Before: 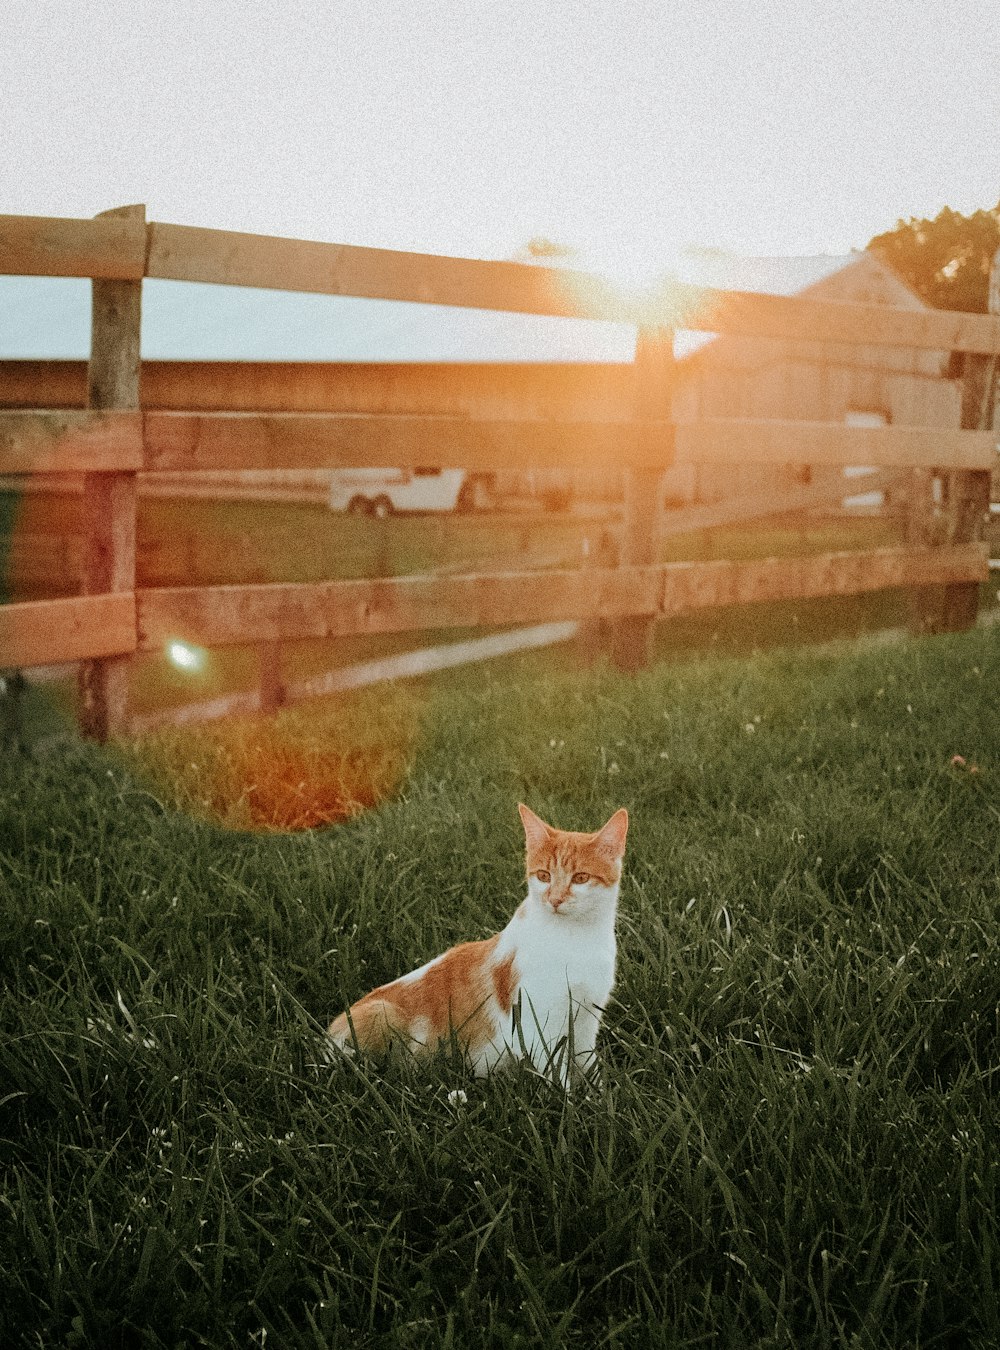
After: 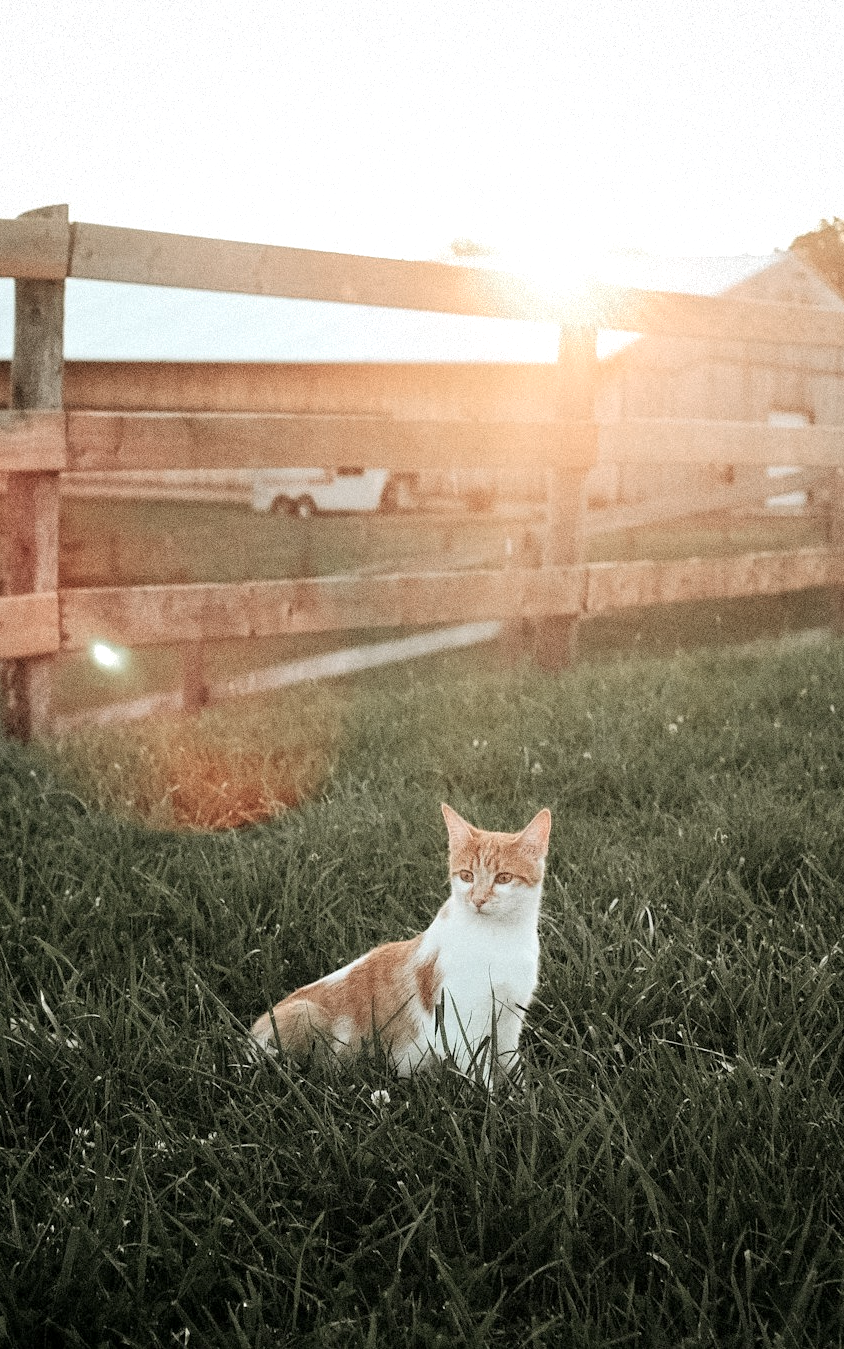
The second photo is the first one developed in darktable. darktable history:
tone equalizer: on, module defaults
crop: left 7.708%, right 7.848%
exposure: black level correction 0.001, exposure 0.499 EV, compensate highlight preservation false
color zones: curves: ch0 [(0, 0.559) (0.153, 0.551) (0.229, 0.5) (0.429, 0.5) (0.571, 0.5) (0.714, 0.5) (0.857, 0.5) (1, 0.559)]; ch1 [(0, 0.417) (0.112, 0.336) (0.213, 0.26) (0.429, 0.34) (0.571, 0.35) (0.683, 0.331) (0.857, 0.344) (1, 0.417)]
